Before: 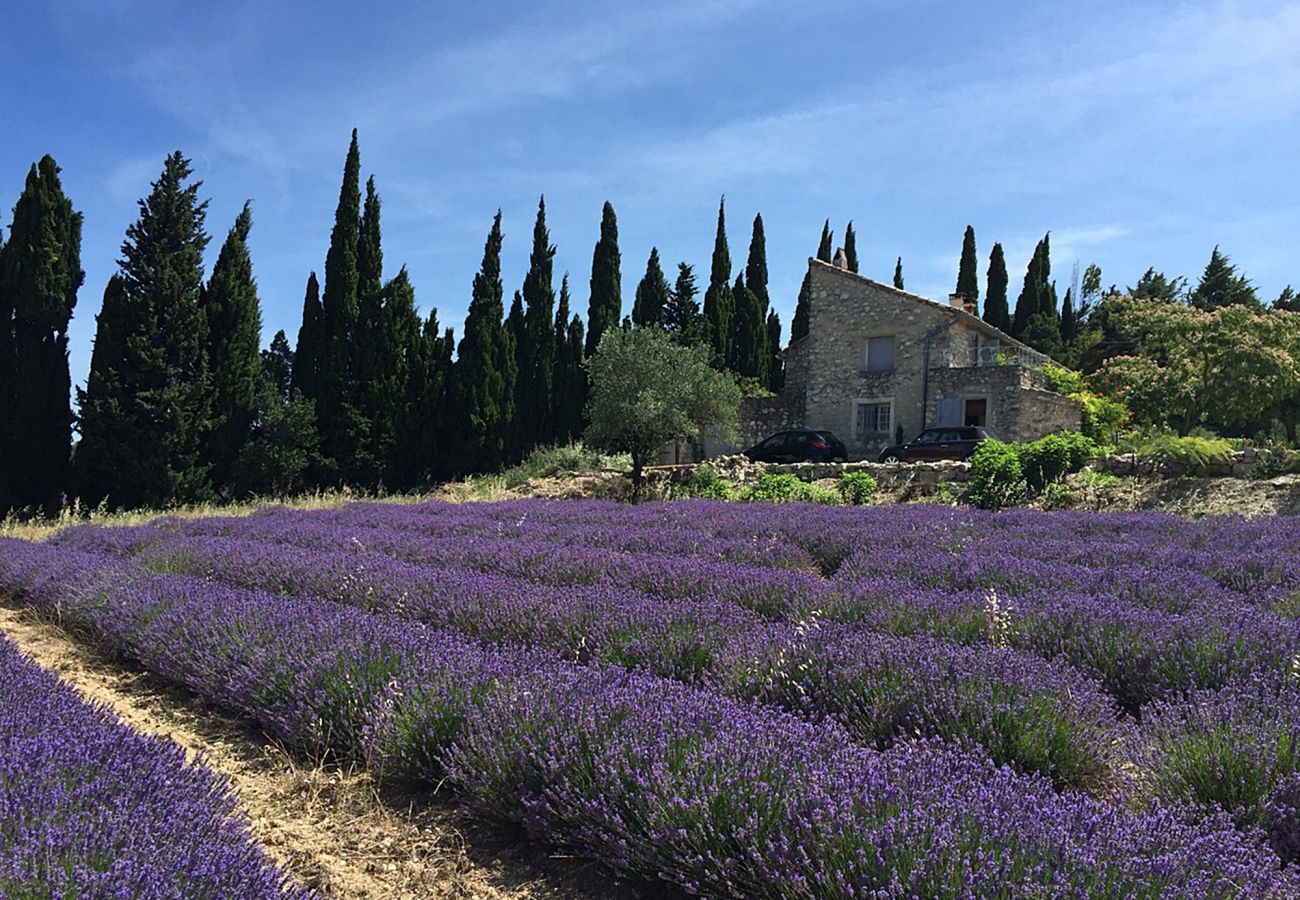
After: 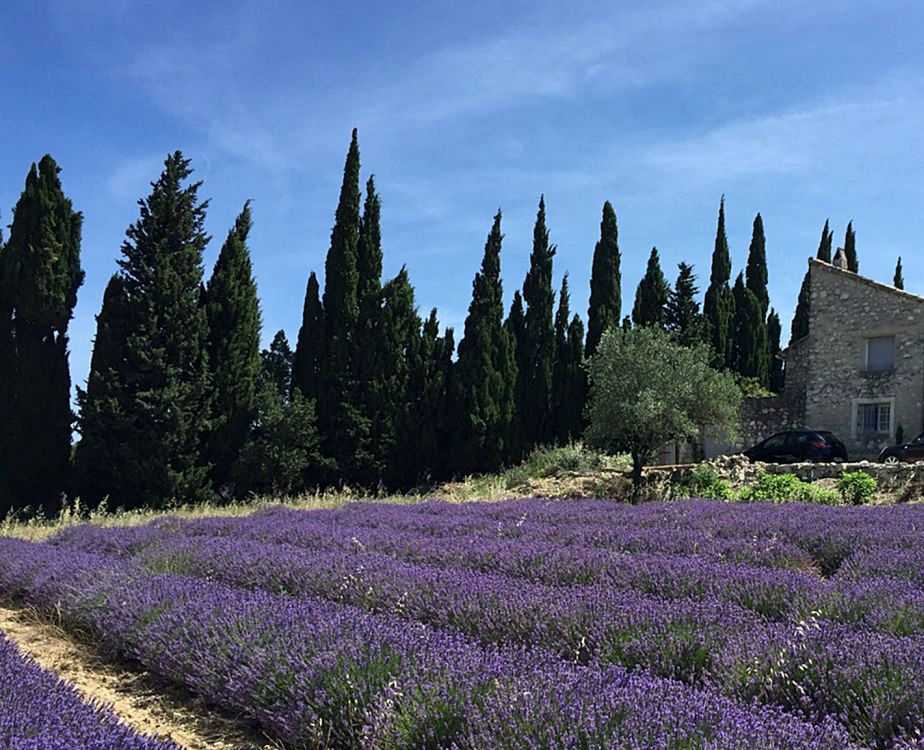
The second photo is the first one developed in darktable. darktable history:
local contrast: mode bilateral grid, contrast 20, coarseness 50, detail 120%, midtone range 0.2
base curve: curves: ch0 [(0, 0) (0.297, 0.298) (1, 1)], preserve colors none
crop: right 28.885%, bottom 16.626%
color balance rgb: on, module defaults
white balance: red 0.986, blue 1.01
